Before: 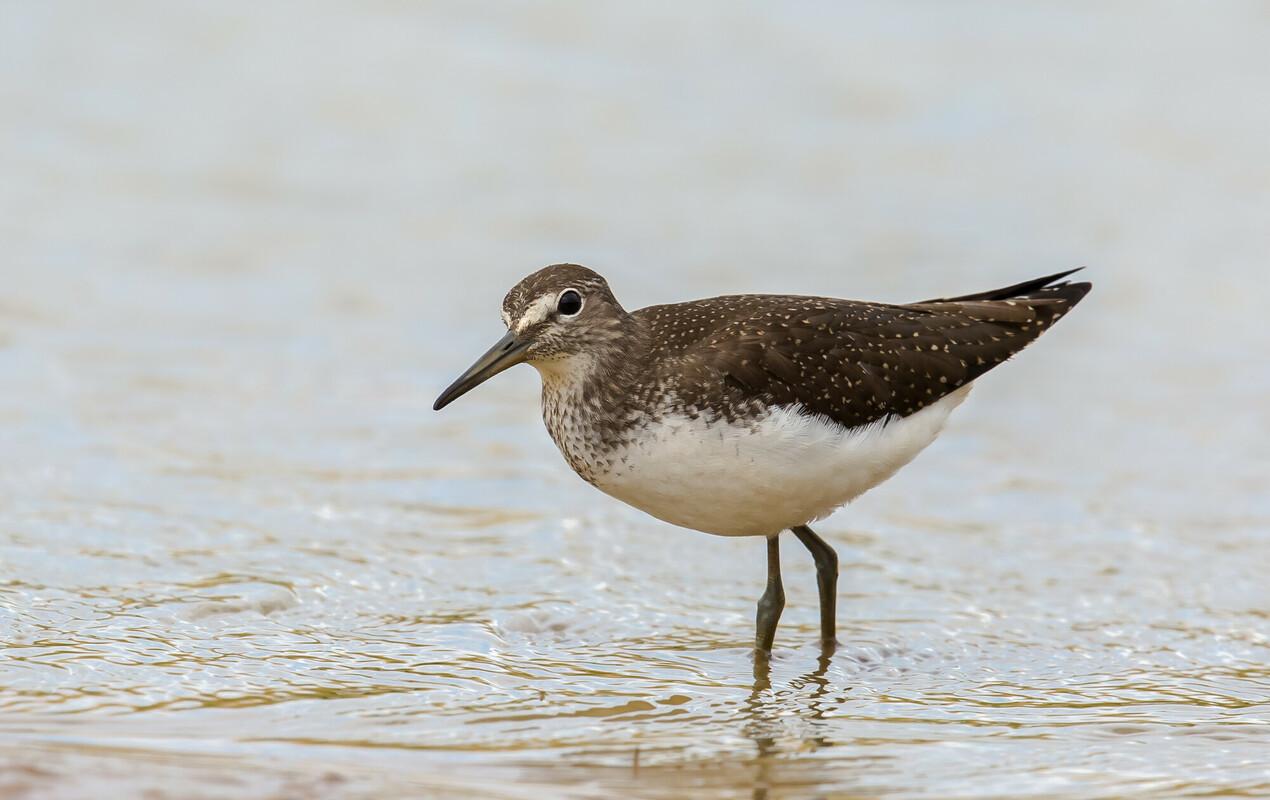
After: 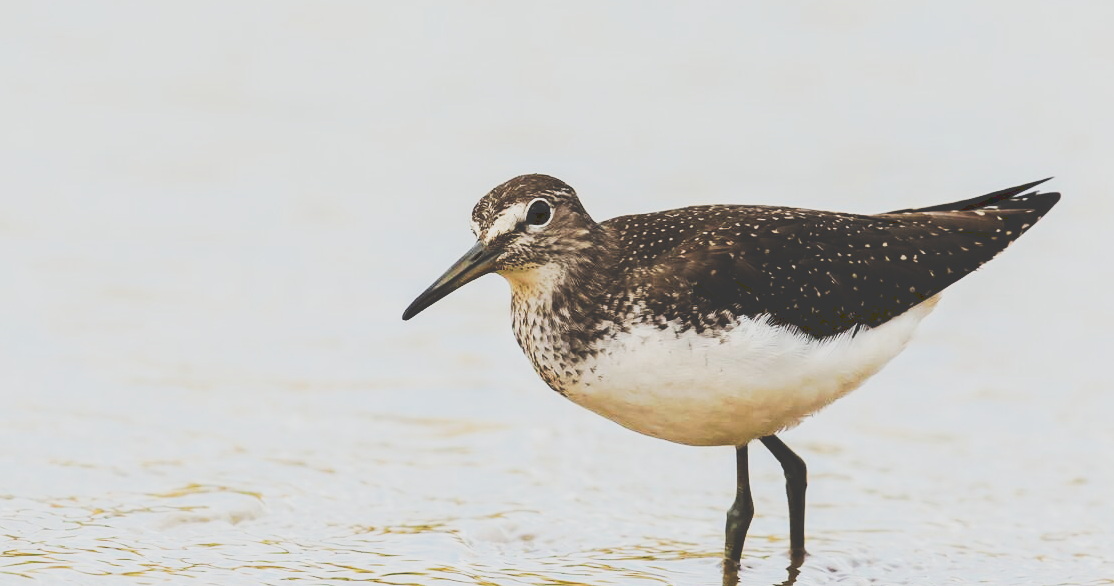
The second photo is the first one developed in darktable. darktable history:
tone curve: curves: ch0 [(0, 0) (0.003, 0.231) (0.011, 0.231) (0.025, 0.231) (0.044, 0.231) (0.069, 0.235) (0.1, 0.24) (0.136, 0.246) (0.177, 0.256) (0.224, 0.279) (0.277, 0.313) (0.335, 0.354) (0.399, 0.428) (0.468, 0.514) (0.543, 0.61) (0.623, 0.728) (0.709, 0.808) (0.801, 0.873) (0.898, 0.909) (1, 1)], preserve colors none
filmic rgb: black relative exposure -7.65 EV, white relative exposure 4.56 EV, threshold 5.99 EV, hardness 3.61, enable highlight reconstruction true
crop and rotate: left 2.479%, top 11.285%, right 9.796%, bottom 15.353%
contrast brightness saturation: contrast 0.15, brightness 0.042
